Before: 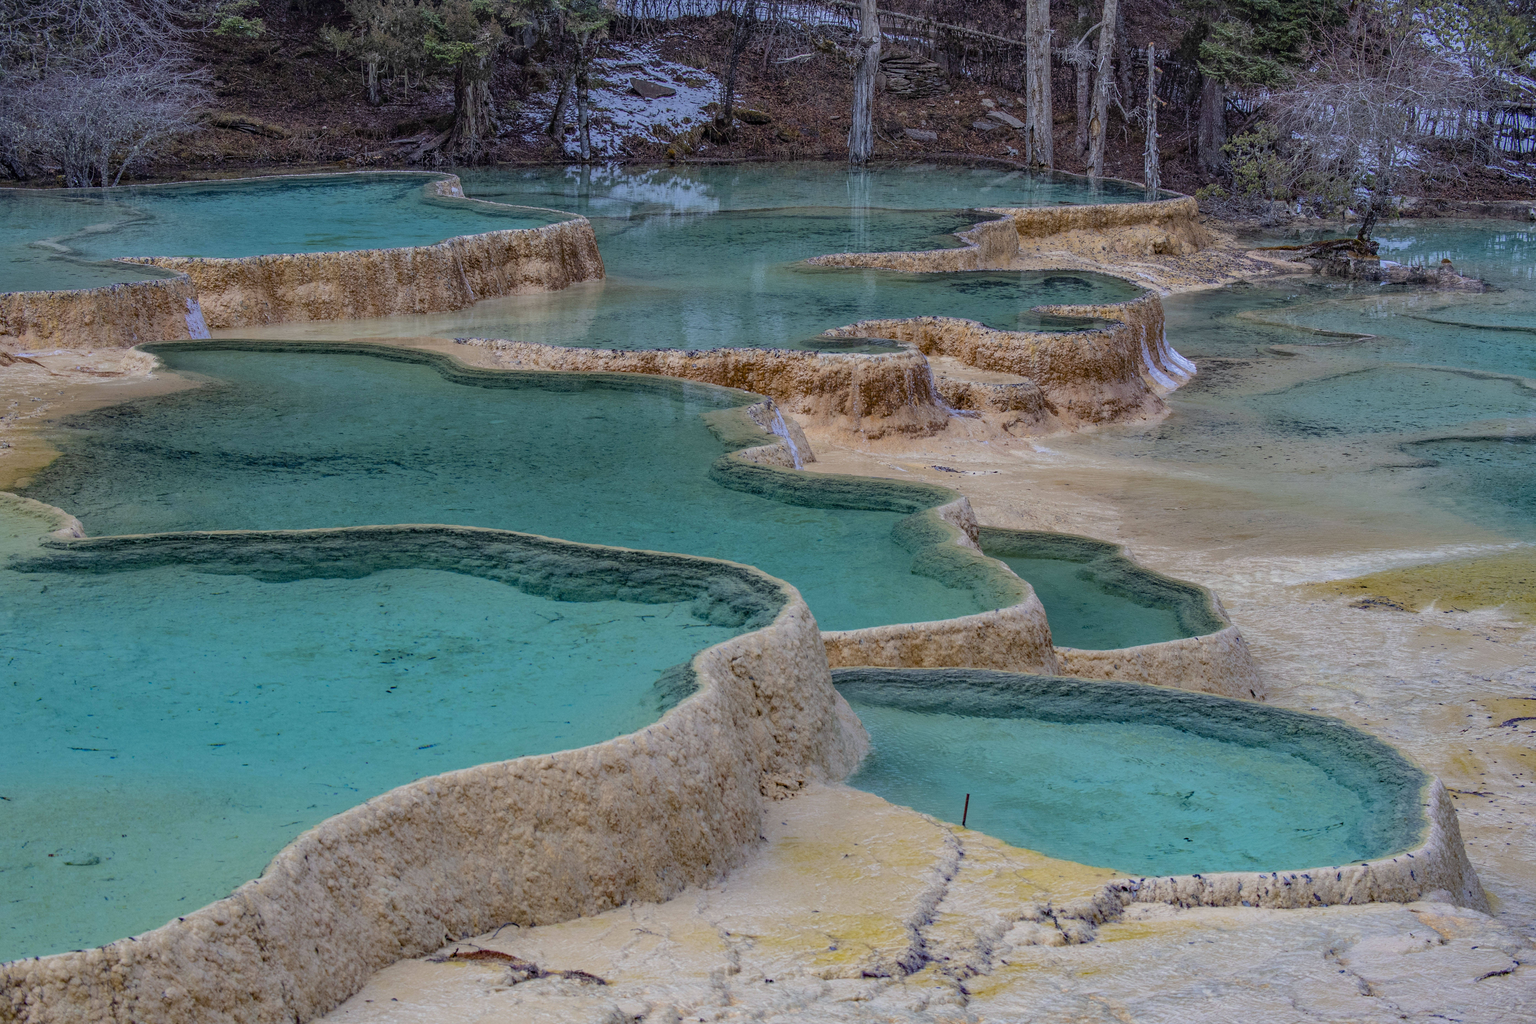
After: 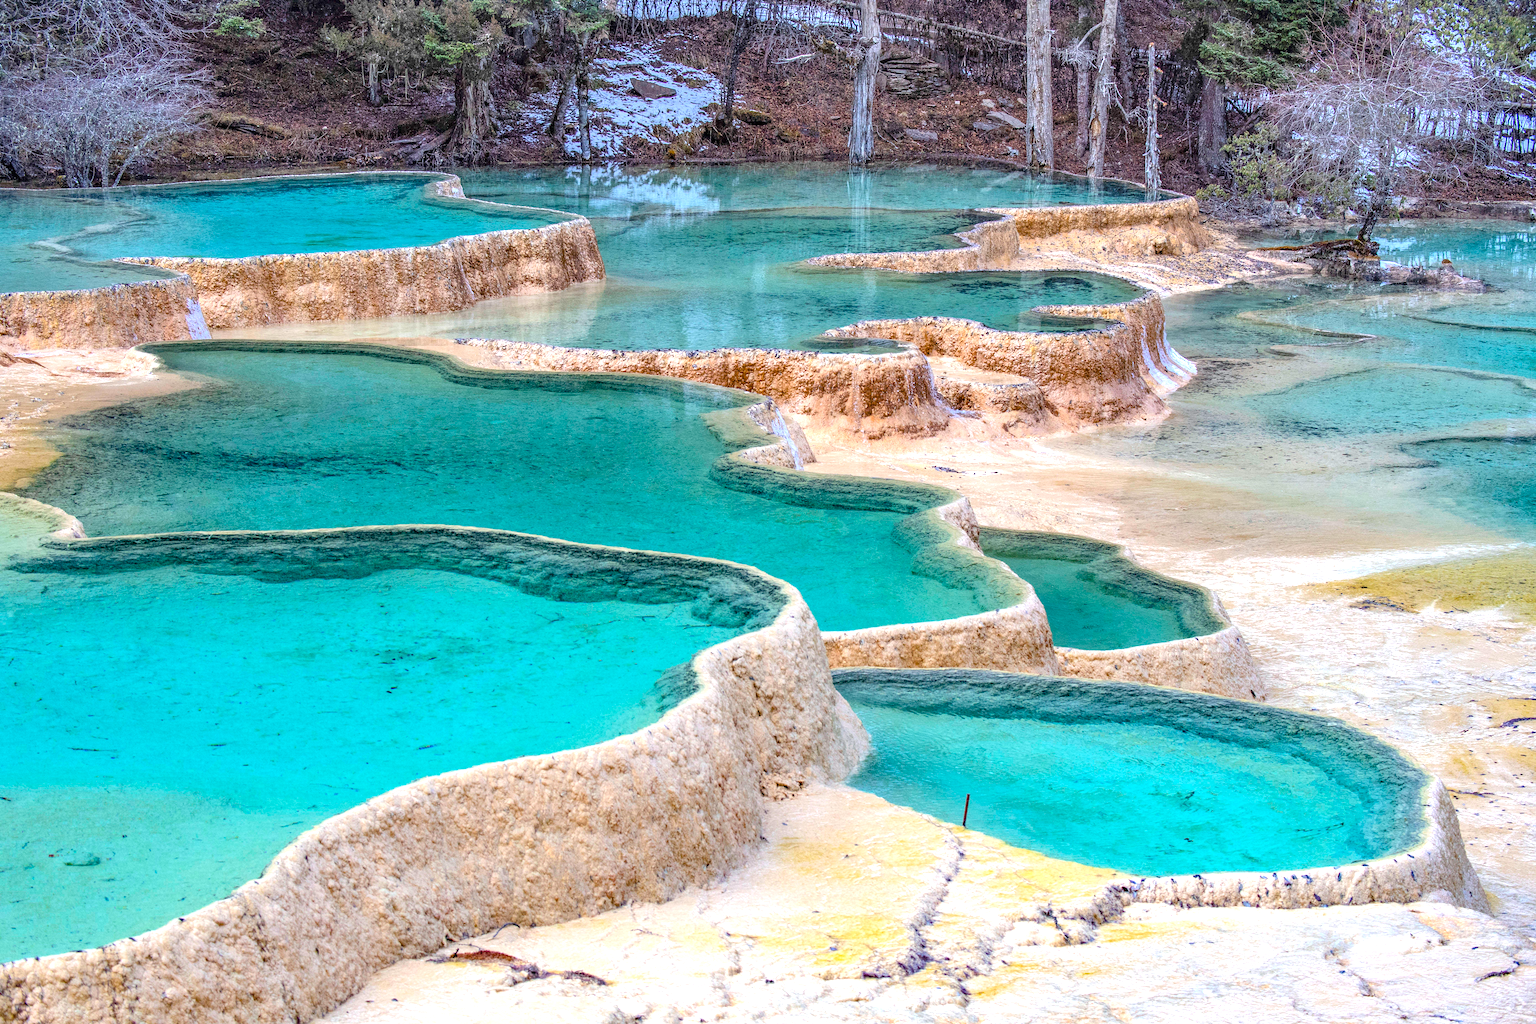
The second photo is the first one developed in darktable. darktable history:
vibrance: on, module defaults
exposure: black level correction 0, exposure 1.379 EV, compensate exposure bias true, compensate highlight preservation false
